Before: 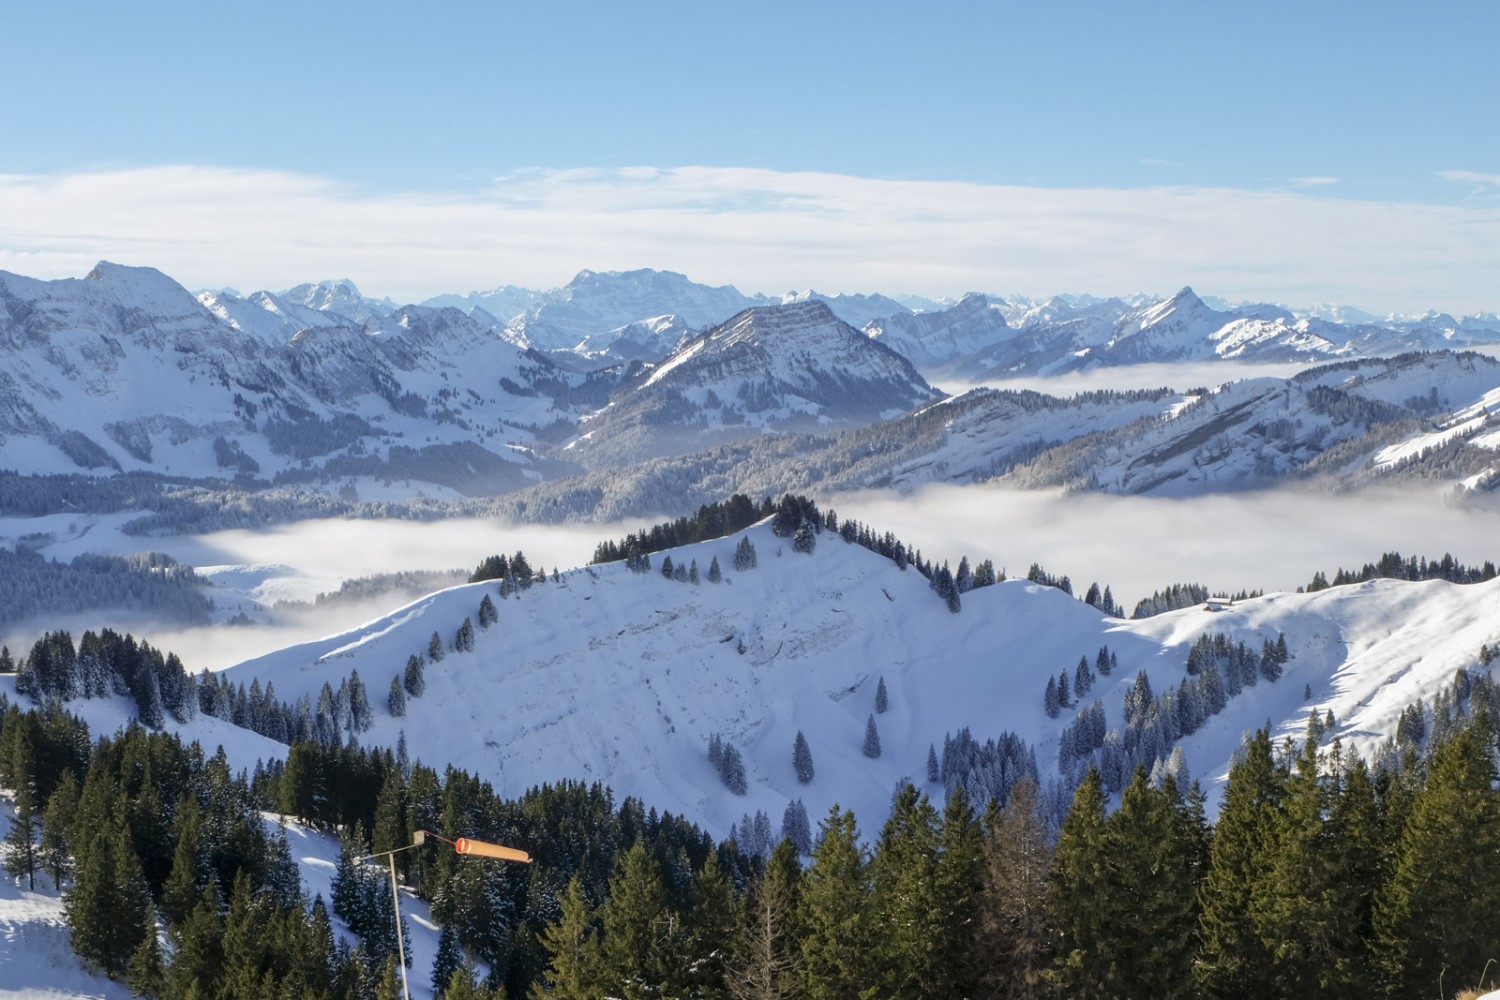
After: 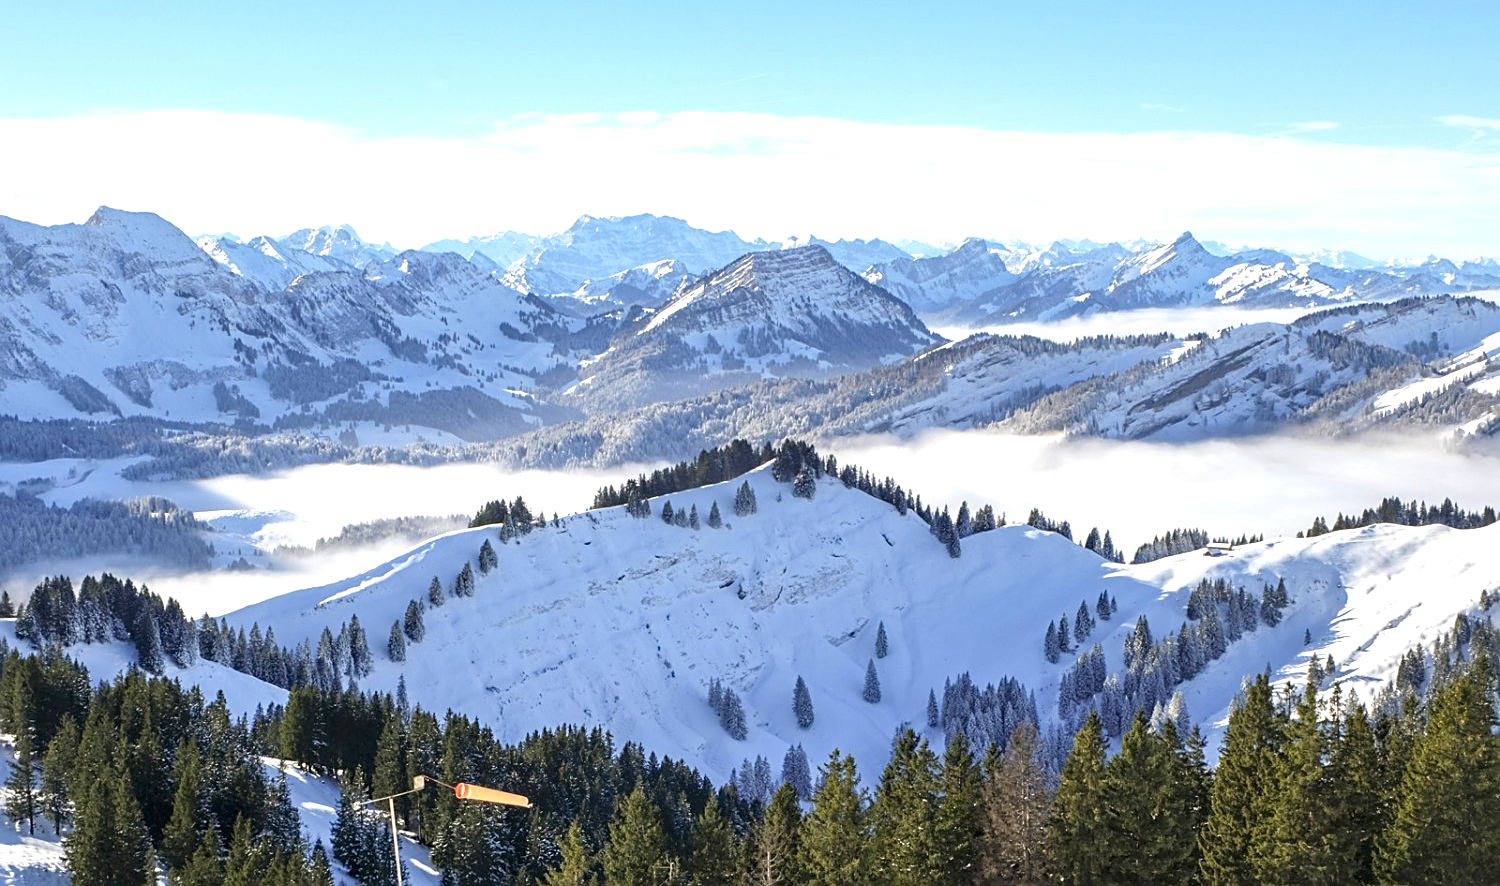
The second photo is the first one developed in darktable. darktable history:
crop and rotate: top 5.593%, bottom 5.799%
sharpen: amount 0.492
exposure: black level correction 0, exposure 0.702 EV, compensate exposure bias true, compensate highlight preservation false
haze removal: compatibility mode true, adaptive false
